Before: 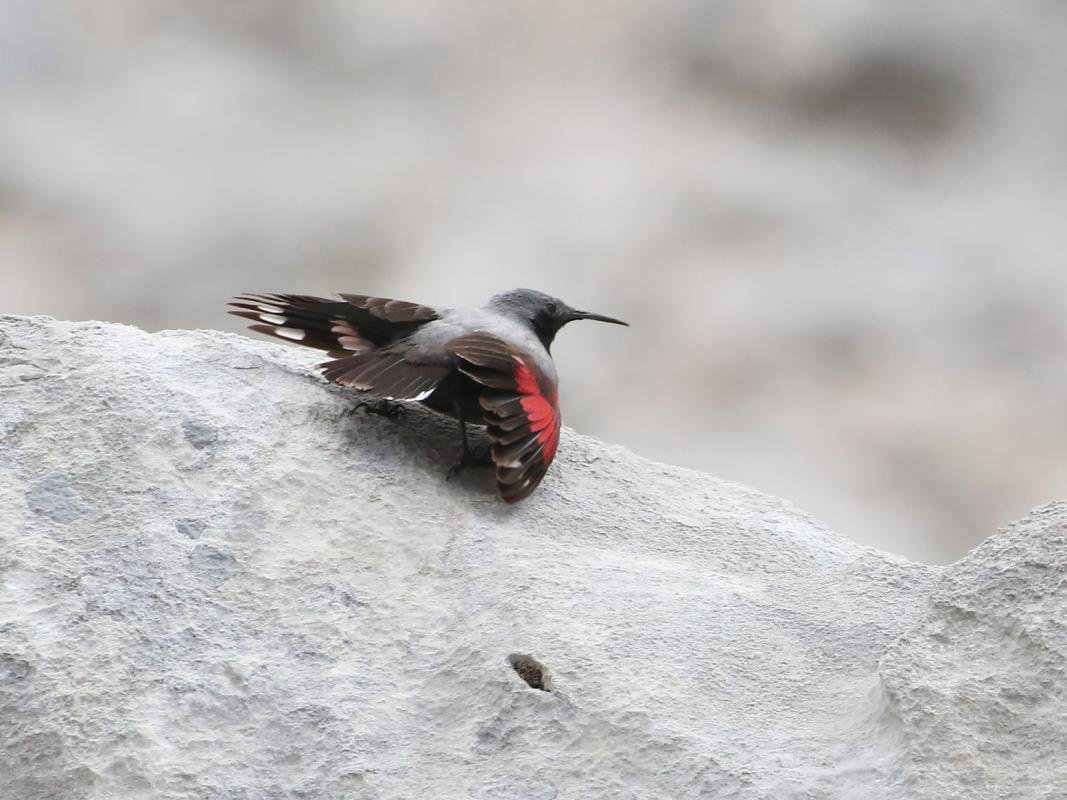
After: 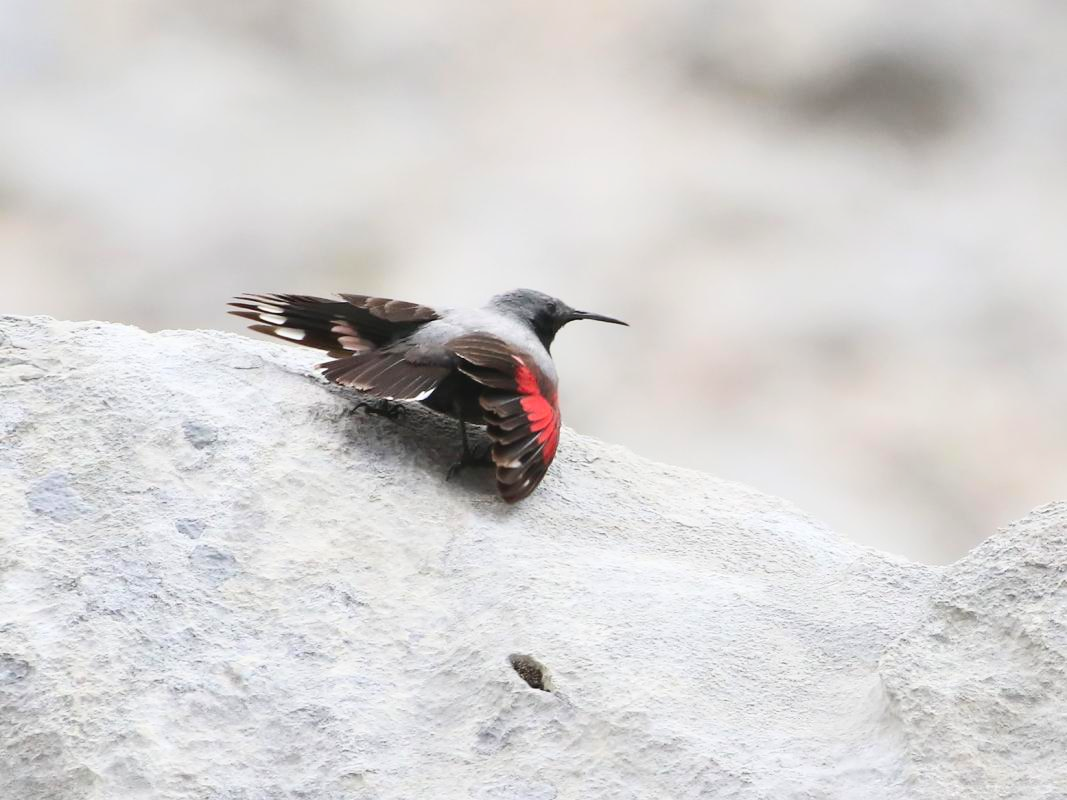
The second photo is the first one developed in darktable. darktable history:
tone equalizer: on, module defaults
contrast brightness saturation: contrast 0.2, brightness 0.16, saturation 0.22
